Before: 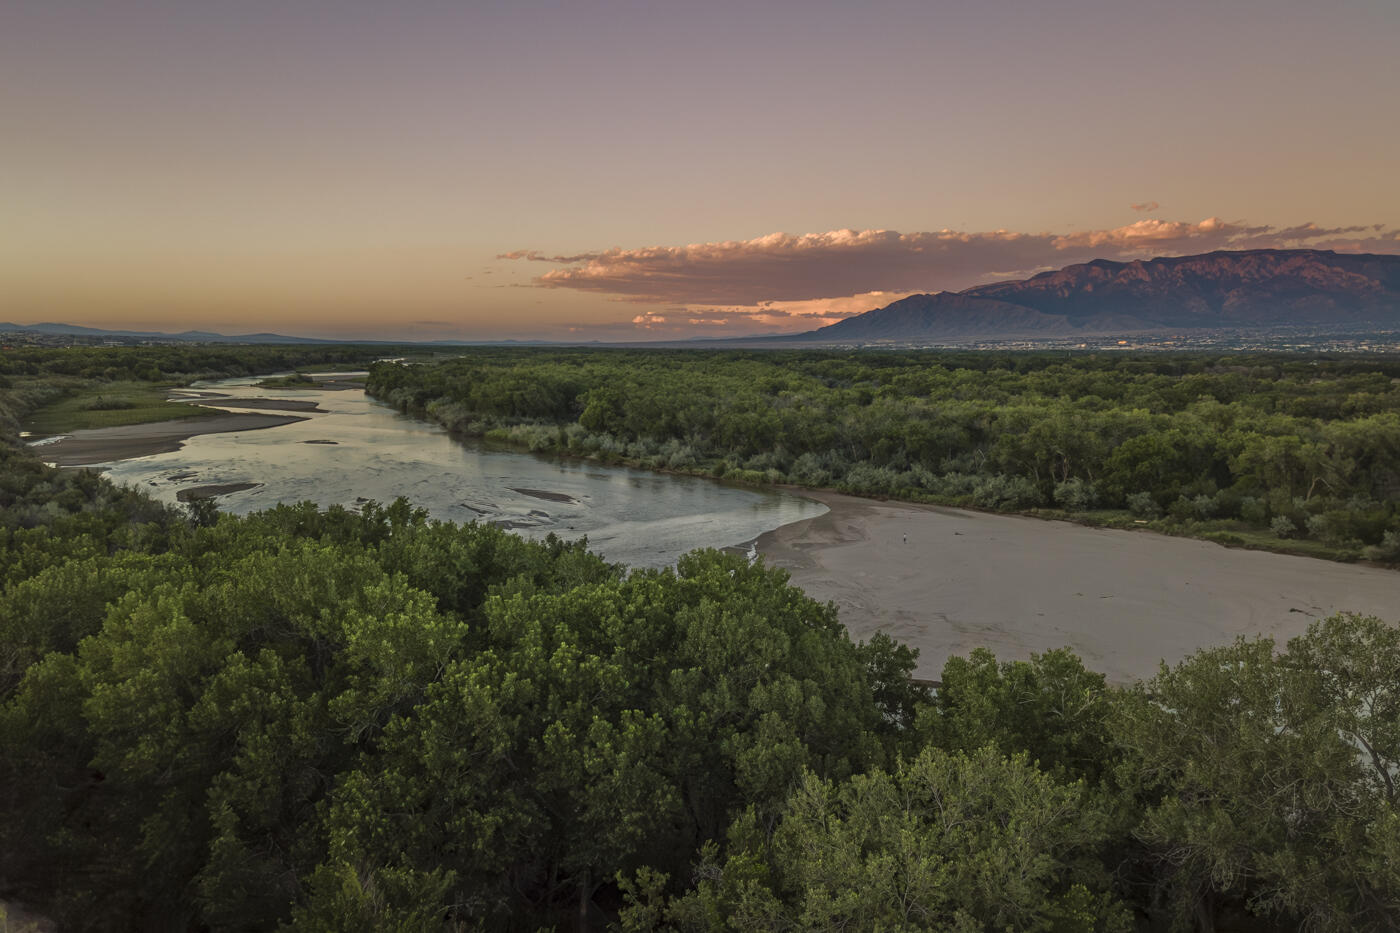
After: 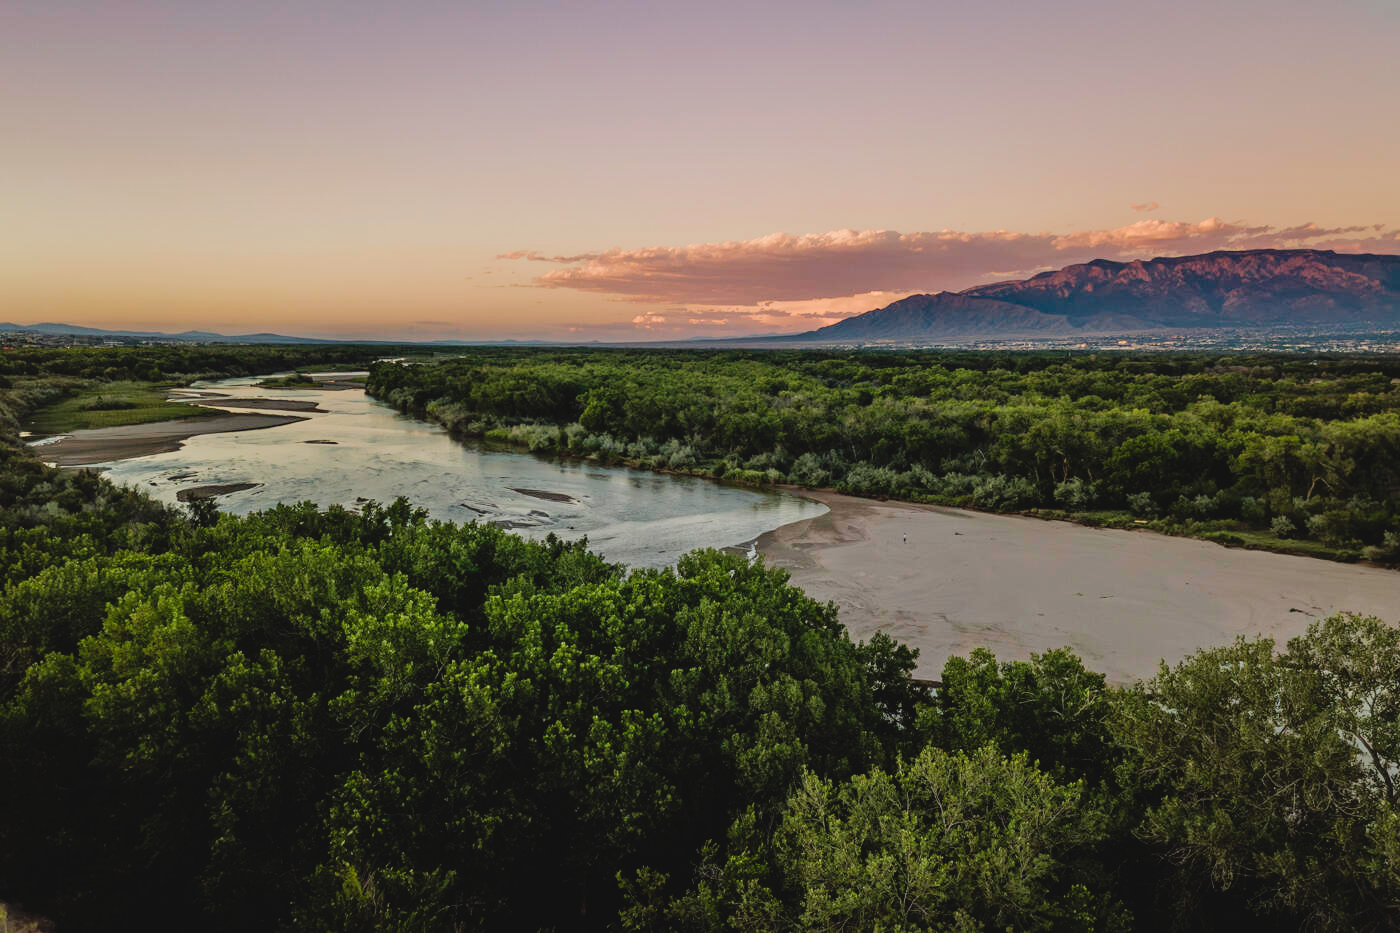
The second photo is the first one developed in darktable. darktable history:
filmic rgb: black relative exposure -7.65 EV, white relative exposure 4.56 EV, threshold 2.98 EV, hardness 3.61, enable highlight reconstruction true
exposure: black level correction 0.004, exposure 0.409 EV, compensate highlight preservation false
tone equalizer: on, module defaults
tone curve: curves: ch0 [(0, 0.056) (0.049, 0.073) (0.155, 0.127) (0.33, 0.331) (0.432, 0.46) (0.601, 0.655) (0.843, 0.876) (1, 0.965)]; ch1 [(0, 0) (0.339, 0.334) (0.445, 0.419) (0.476, 0.454) (0.497, 0.494) (0.53, 0.511) (0.557, 0.549) (0.613, 0.614) (0.728, 0.729) (1, 1)]; ch2 [(0, 0) (0.327, 0.318) (0.417, 0.426) (0.46, 0.453) (0.502, 0.5) (0.526, 0.52) (0.54, 0.543) (0.606, 0.61) (0.74, 0.716) (1, 1)], preserve colors none
